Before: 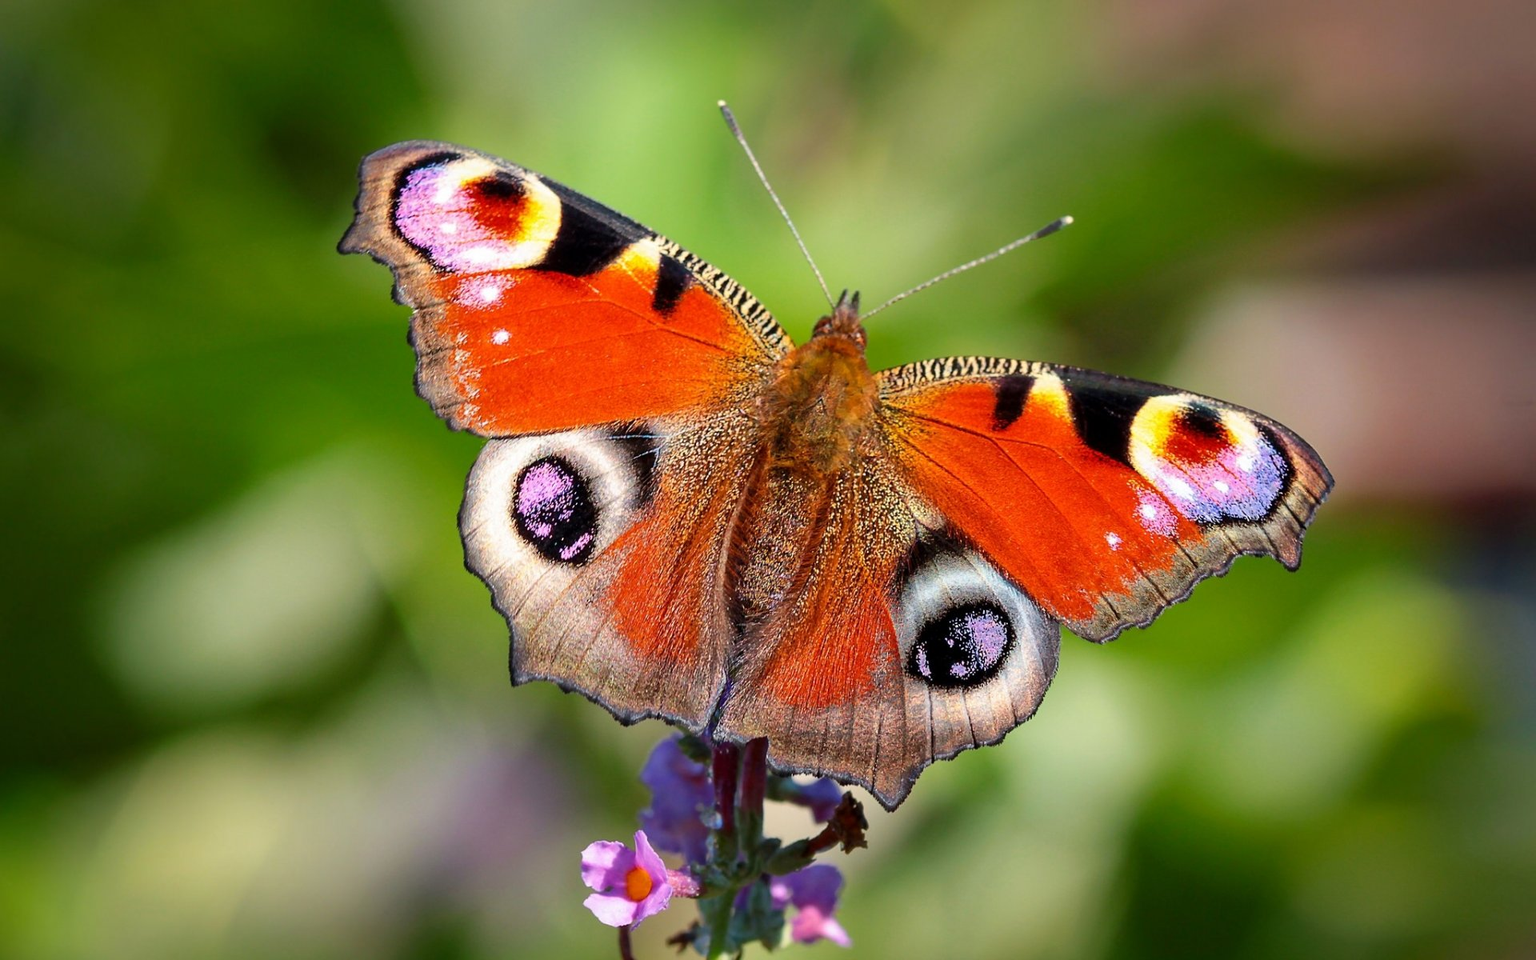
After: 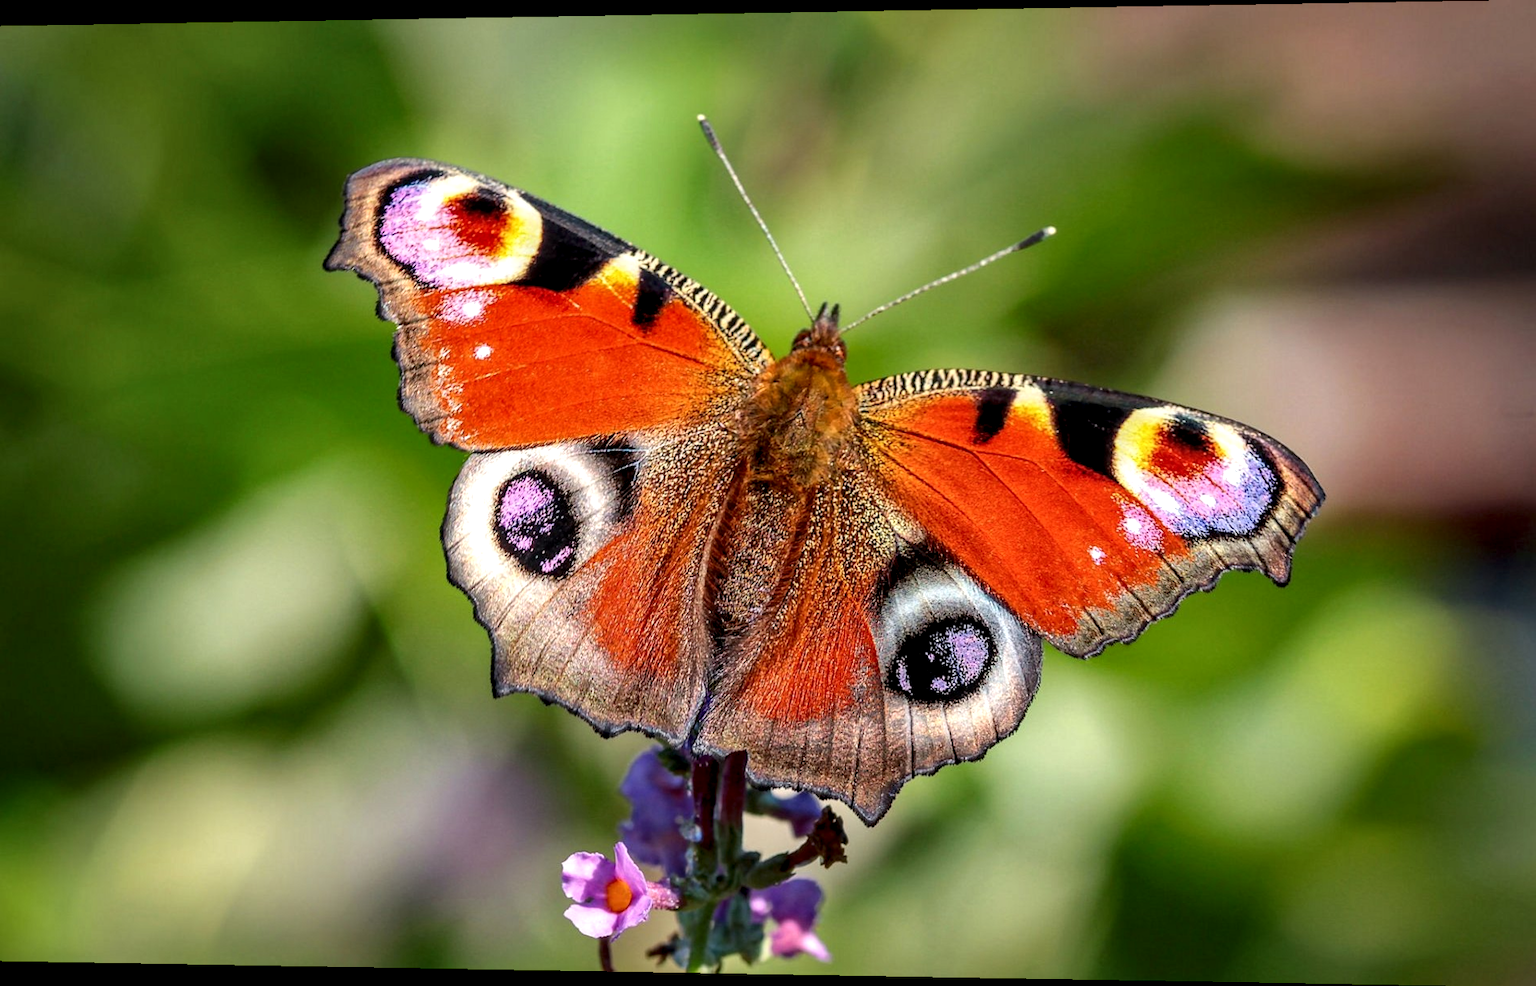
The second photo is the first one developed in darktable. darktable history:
rotate and perspective: lens shift (horizontal) -0.055, automatic cropping off
local contrast: detail 150%
shadows and highlights: shadows 19.13, highlights -83.41, soften with gaussian
